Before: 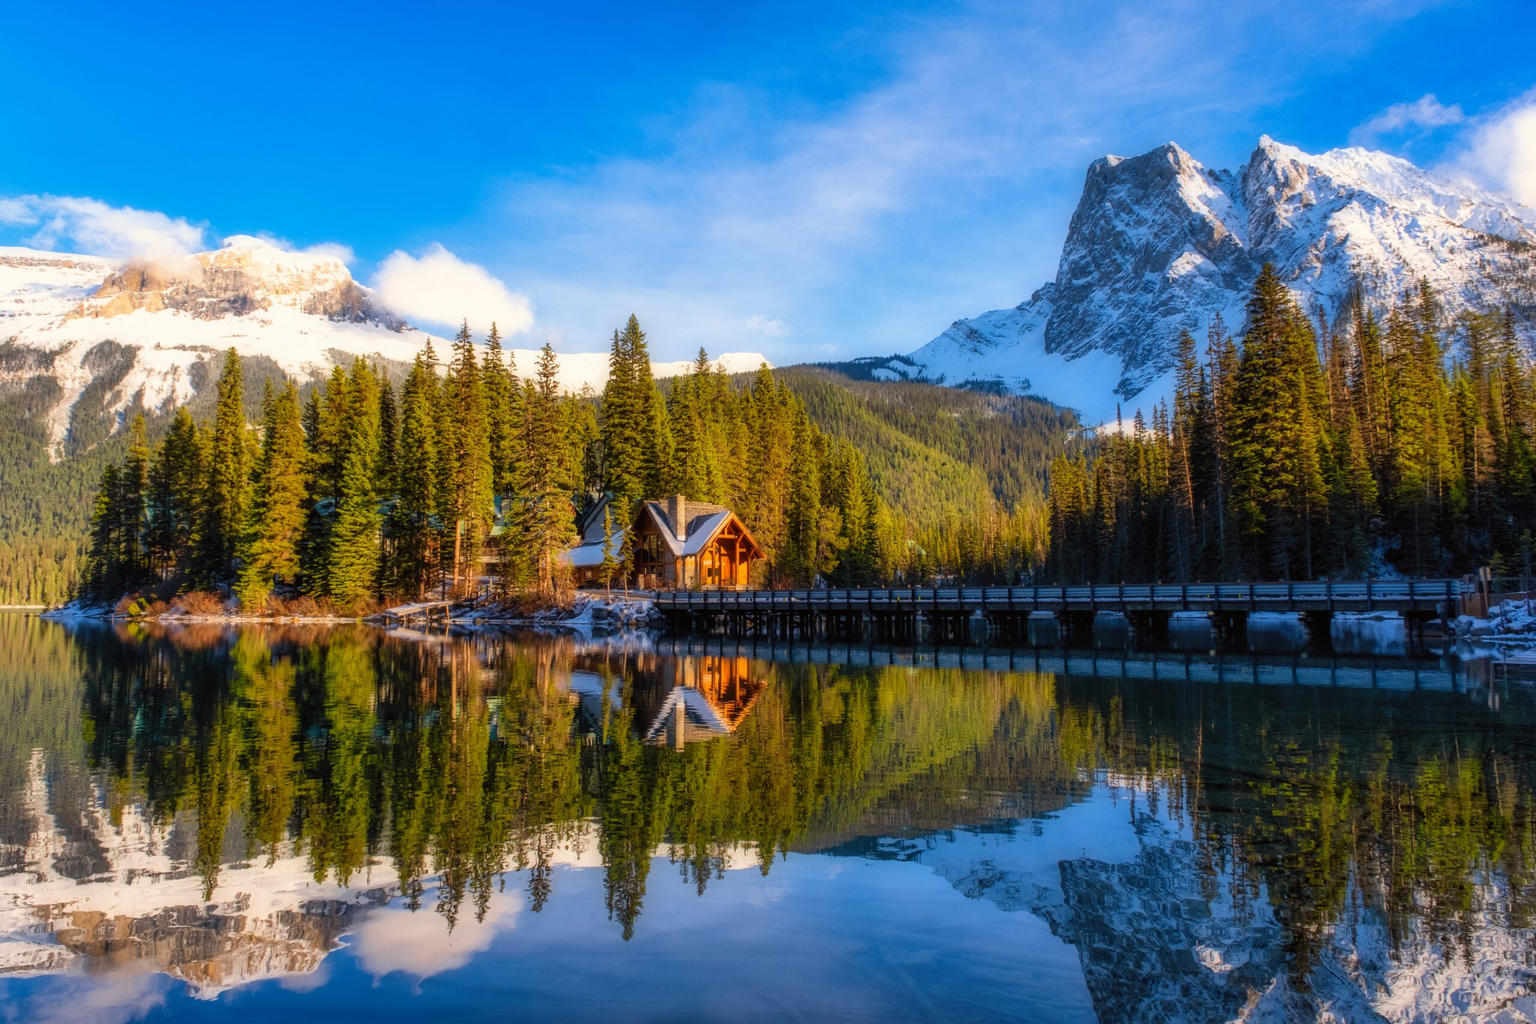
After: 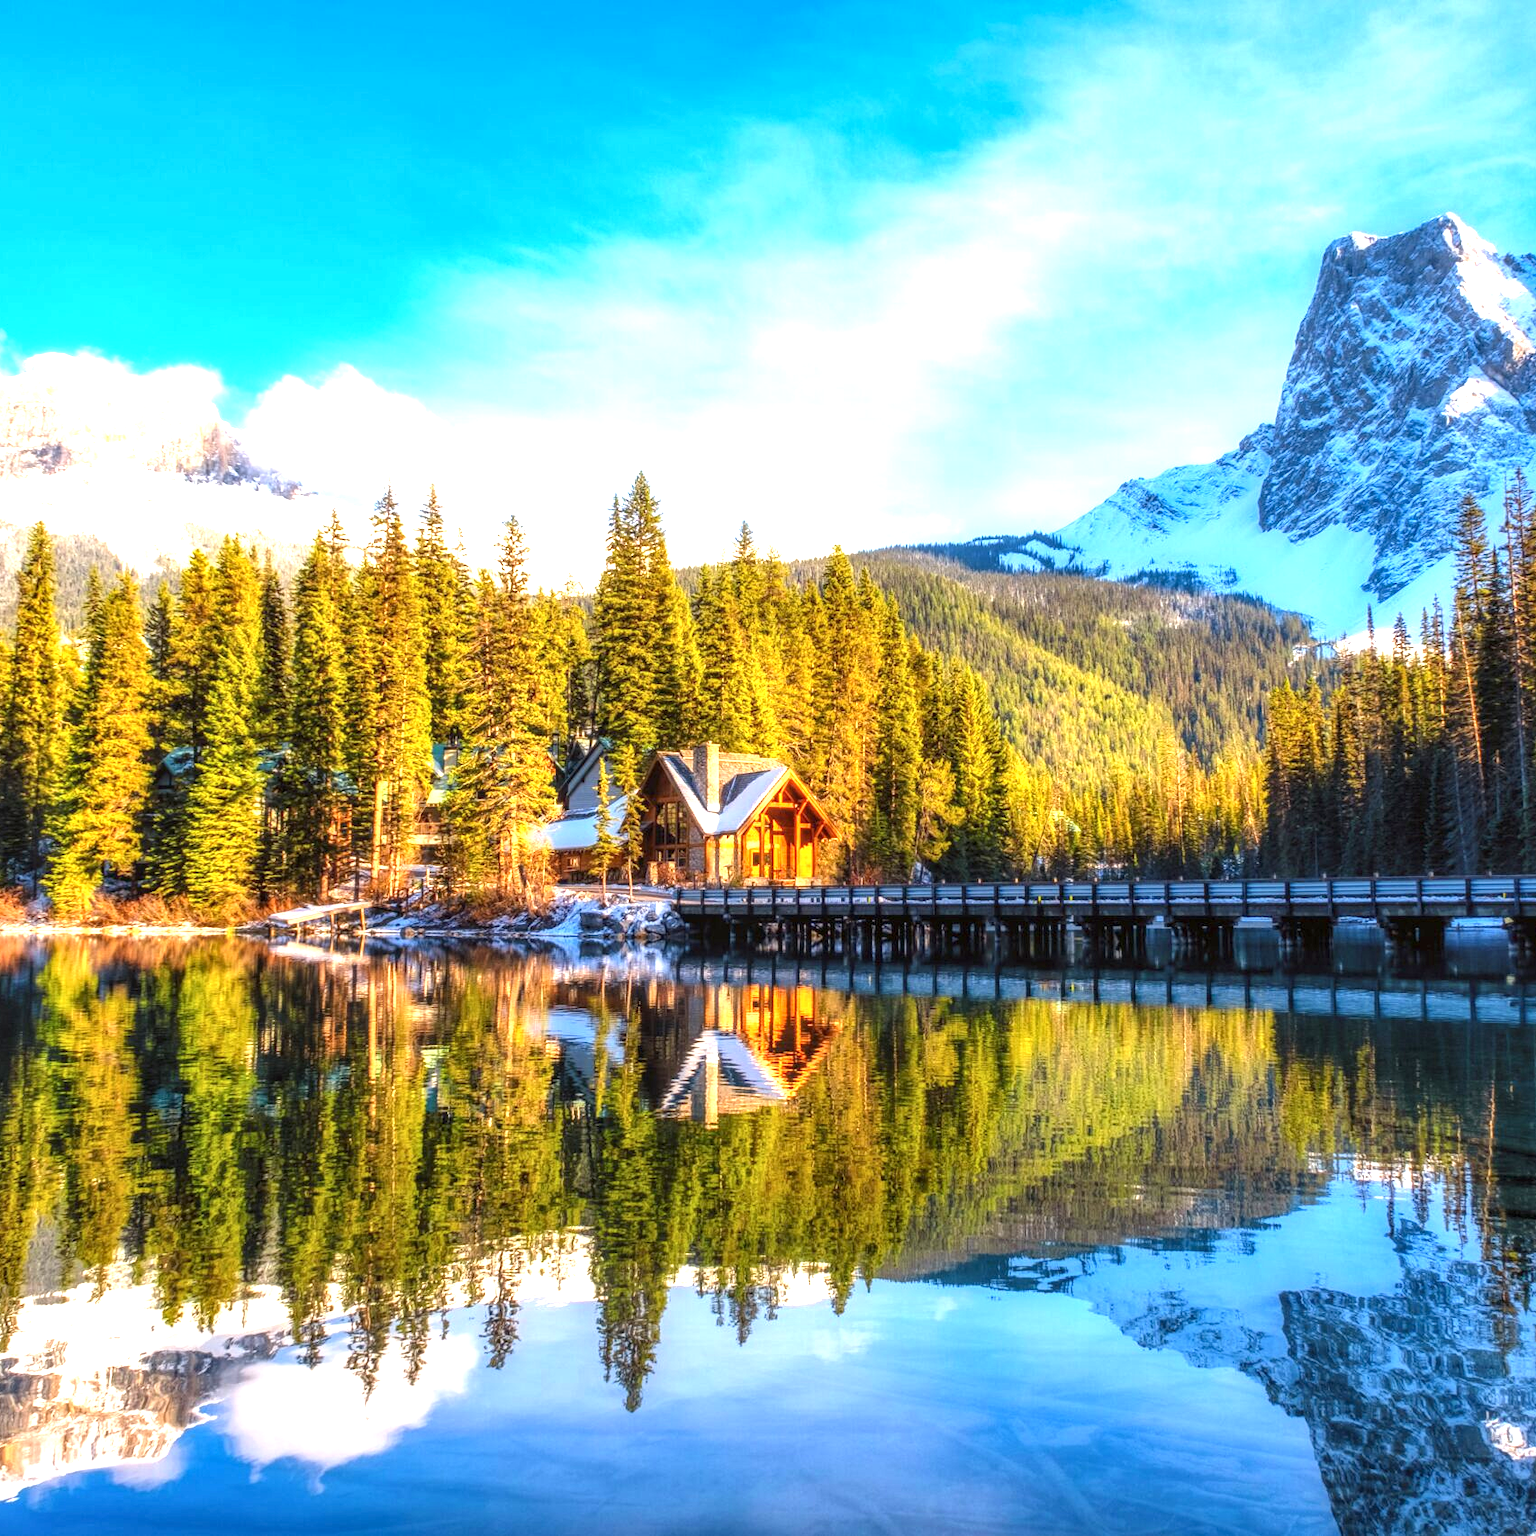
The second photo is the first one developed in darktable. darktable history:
local contrast: on, module defaults
exposure: black level correction 0, exposure 1.45 EV, compensate exposure bias true, compensate highlight preservation false
crop and rotate: left 13.409%, right 19.924%
